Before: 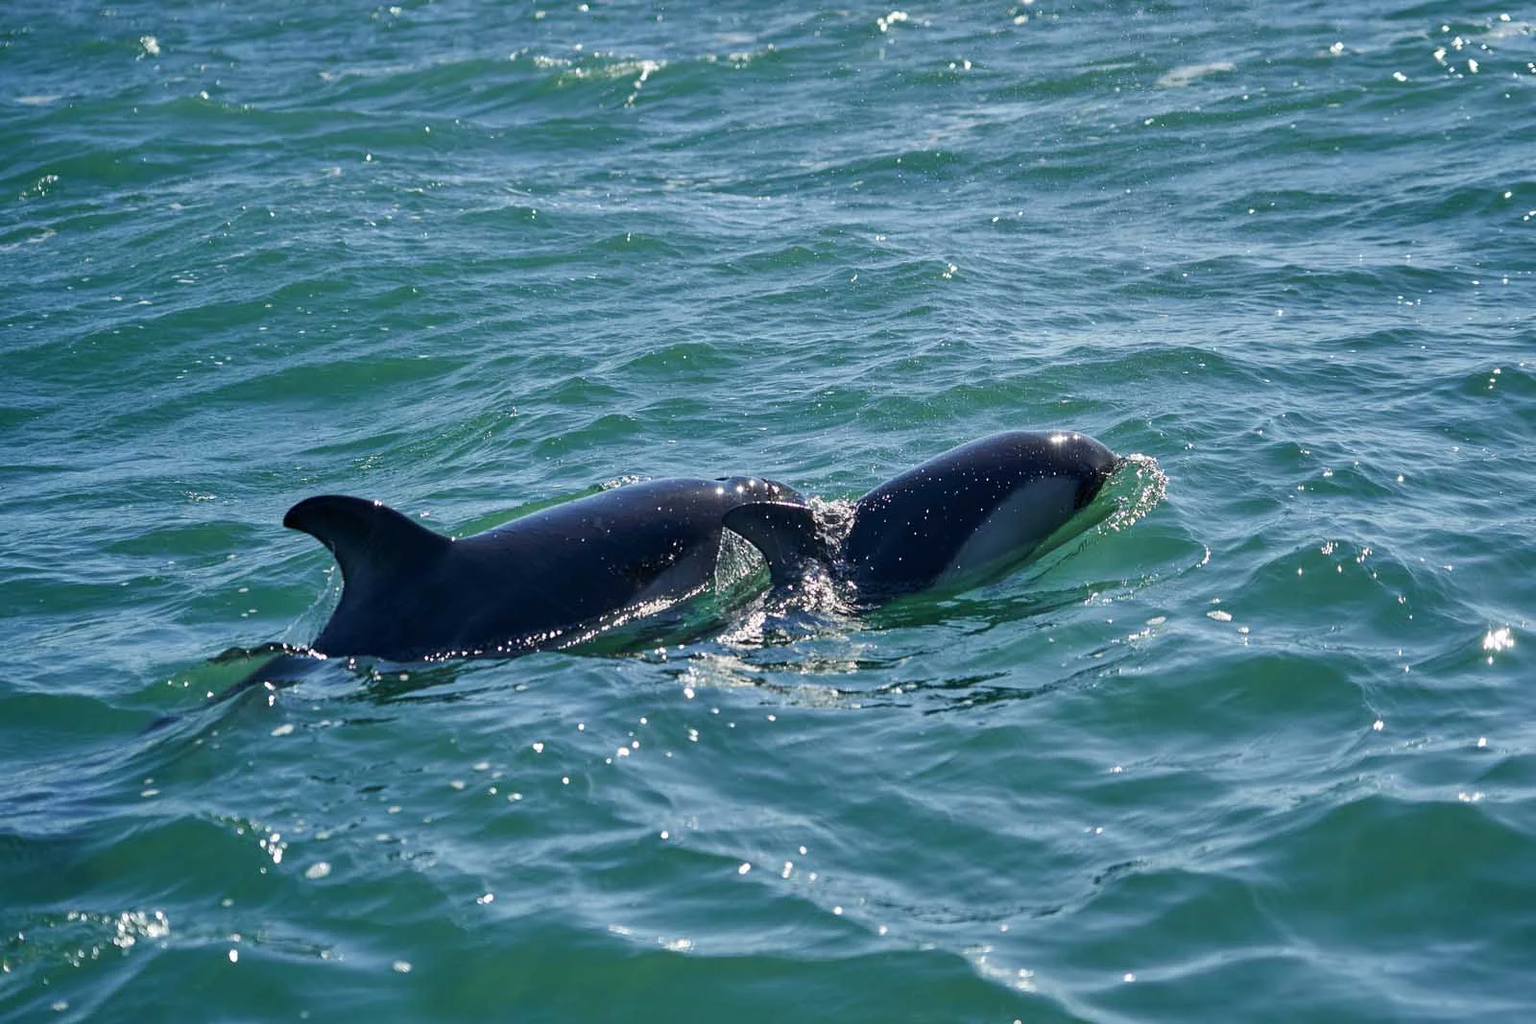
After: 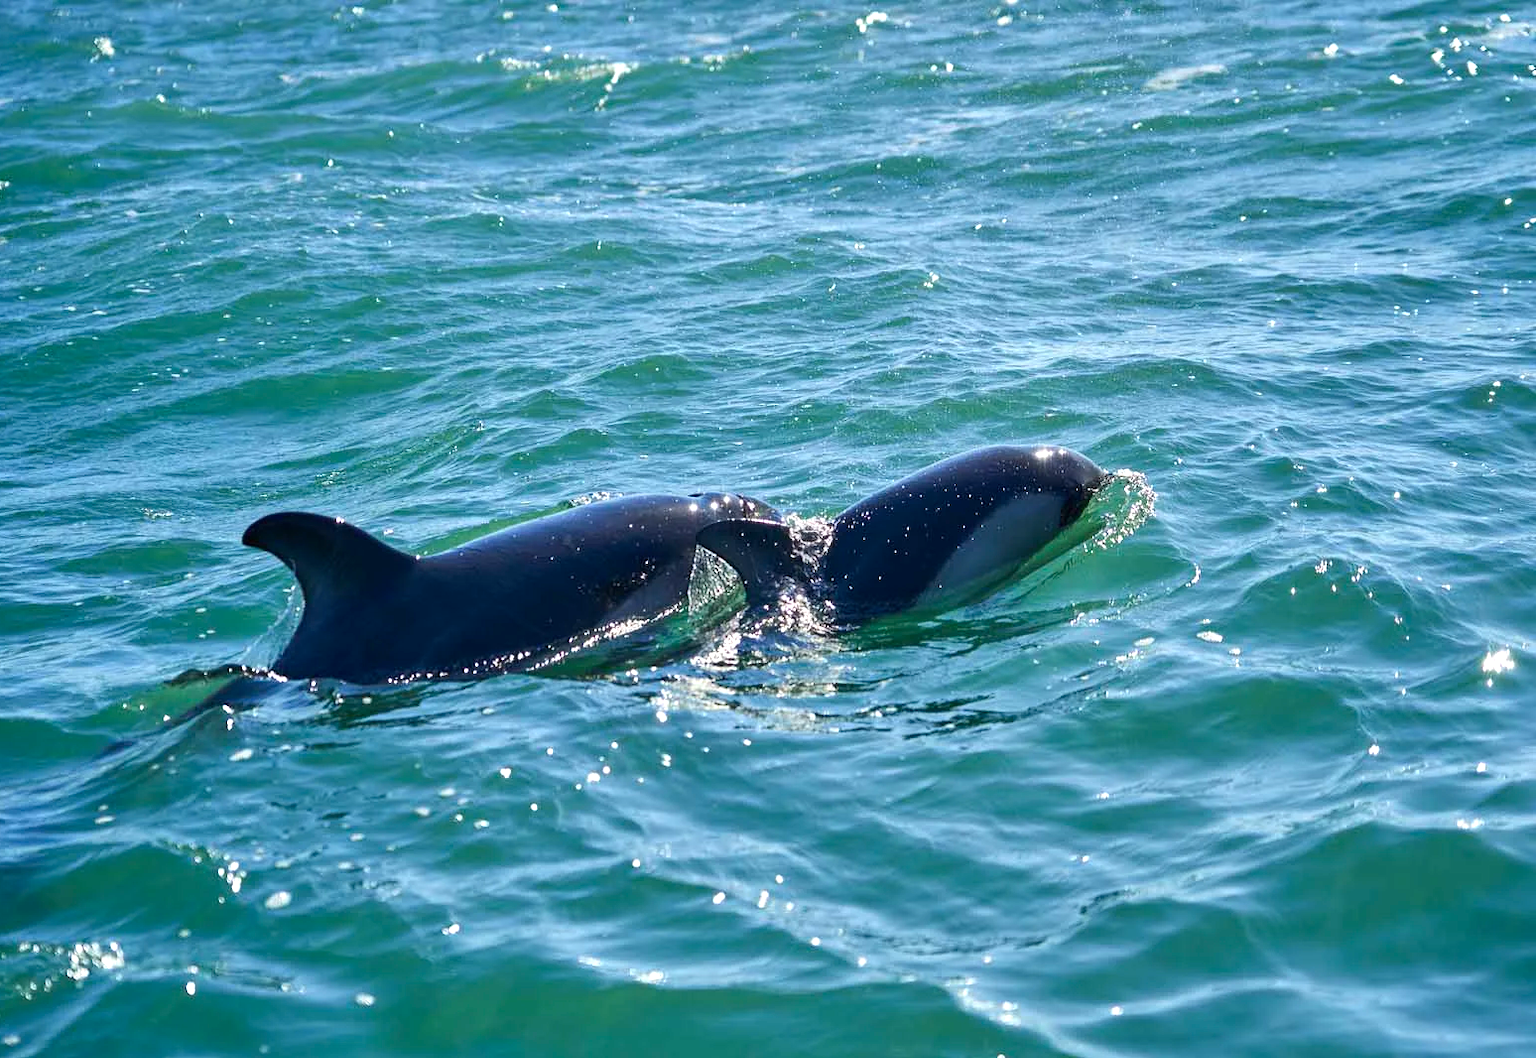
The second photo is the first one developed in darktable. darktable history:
contrast brightness saturation: contrast 0.08, saturation 0.2
exposure: black level correction 0, exposure 0.5 EV, compensate highlight preservation false
crop and rotate: left 3.238%
